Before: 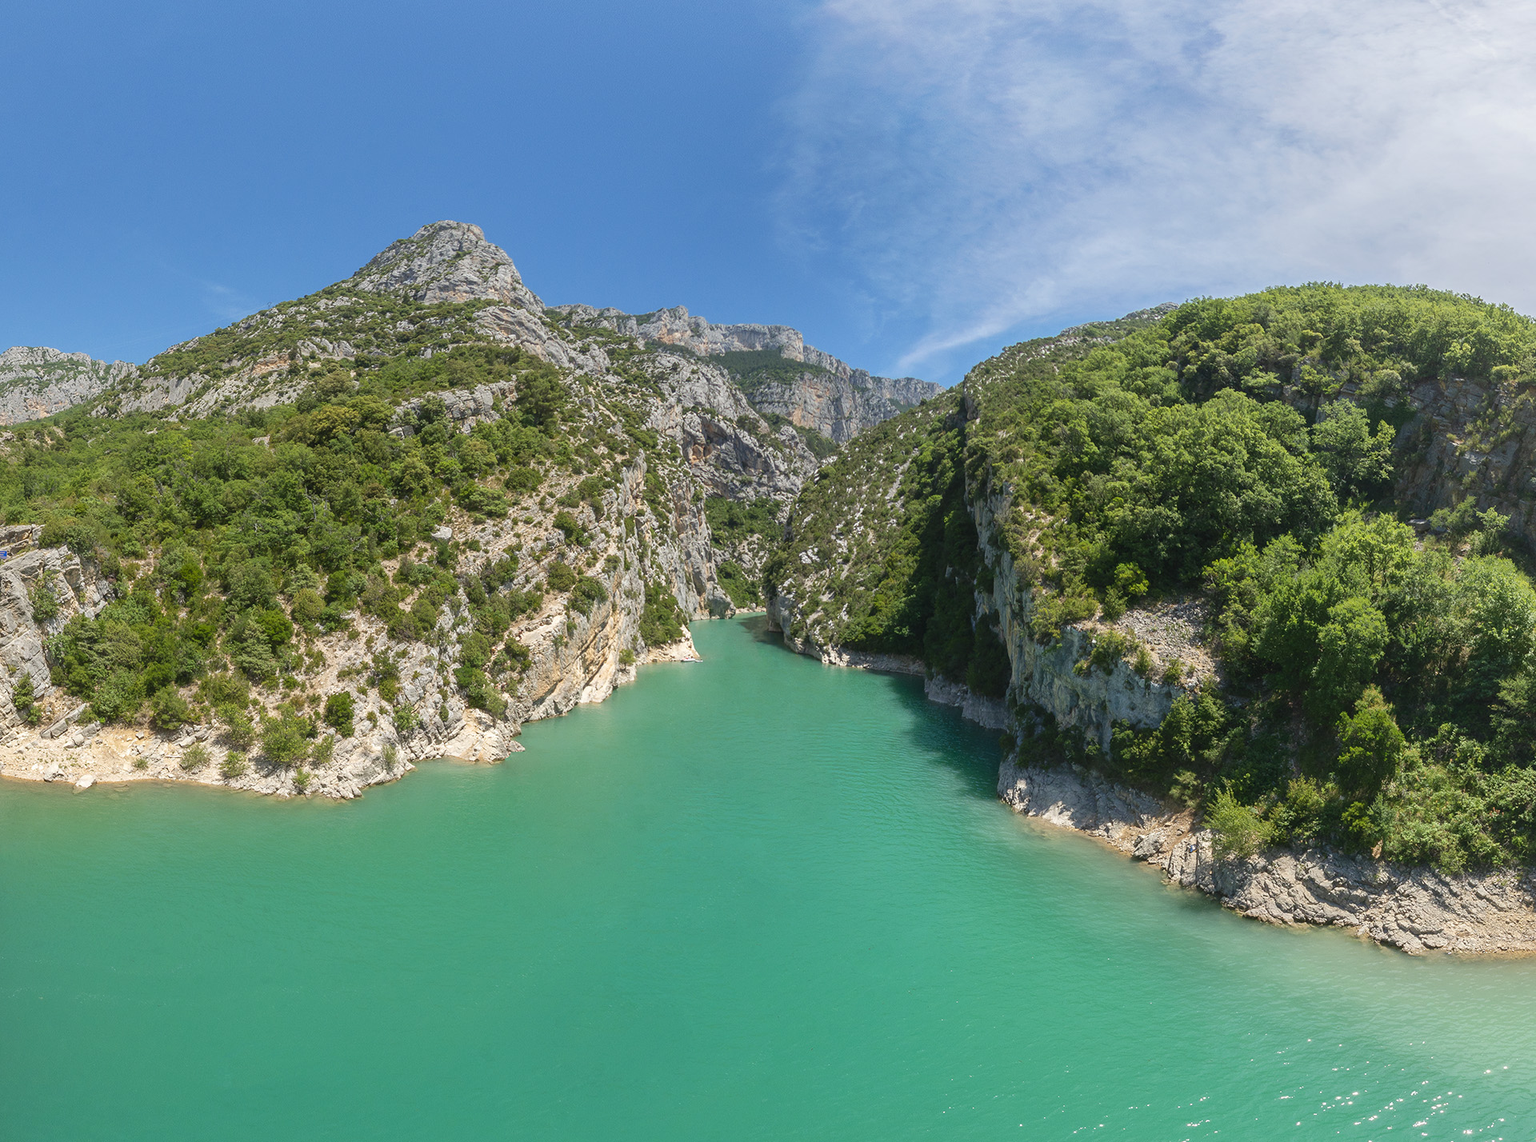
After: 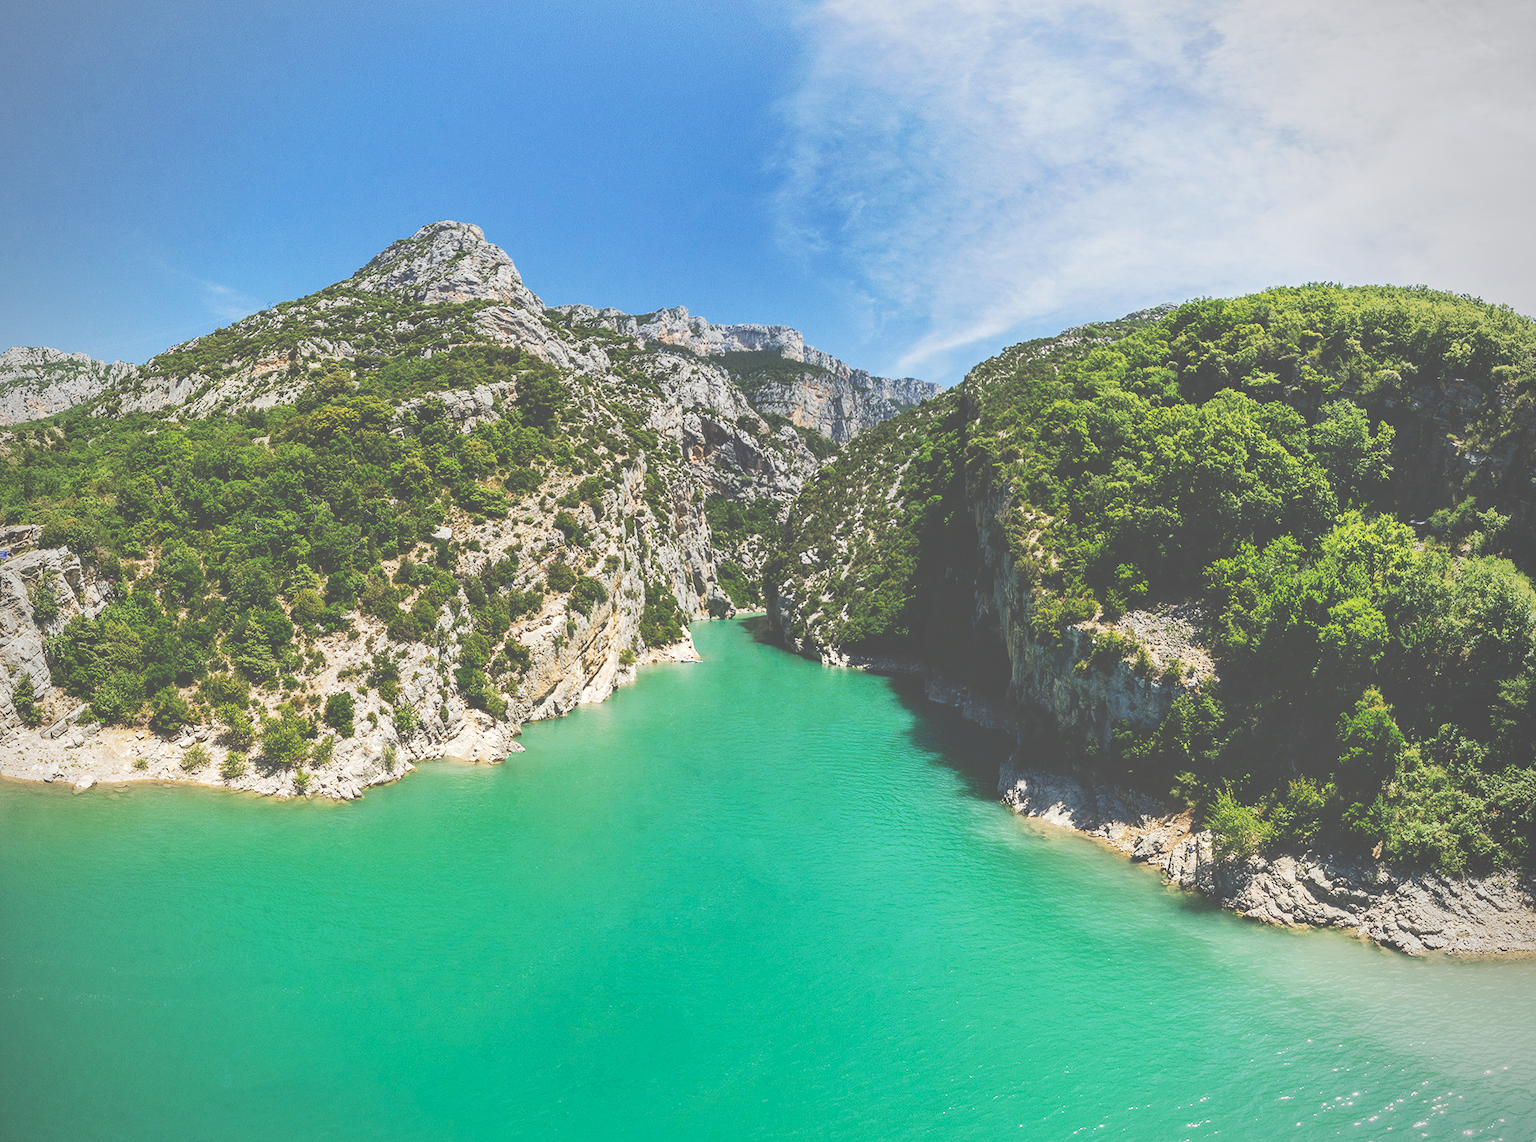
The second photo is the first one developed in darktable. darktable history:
local contrast: mode bilateral grid, contrast 20, coarseness 50, detail 120%, midtone range 0.2
vignetting: fall-off radius 63.6%
tone curve: curves: ch0 [(0, 0) (0.003, 0.331) (0.011, 0.333) (0.025, 0.333) (0.044, 0.334) (0.069, 0.335) (0.1, 0.338) (0.136, 0.342) (0.177, 0.347) (0.224, 0.352) (0.277, 0.359) (0.335, 0.39) (0.399, 0.434) (0.468, 0.509) (0.543, 0.615) (0.623, 0.731) (0.709, 0.814) (0.801, 0.88) (0.898, 0.921) (1, 1)], preserve colors none
